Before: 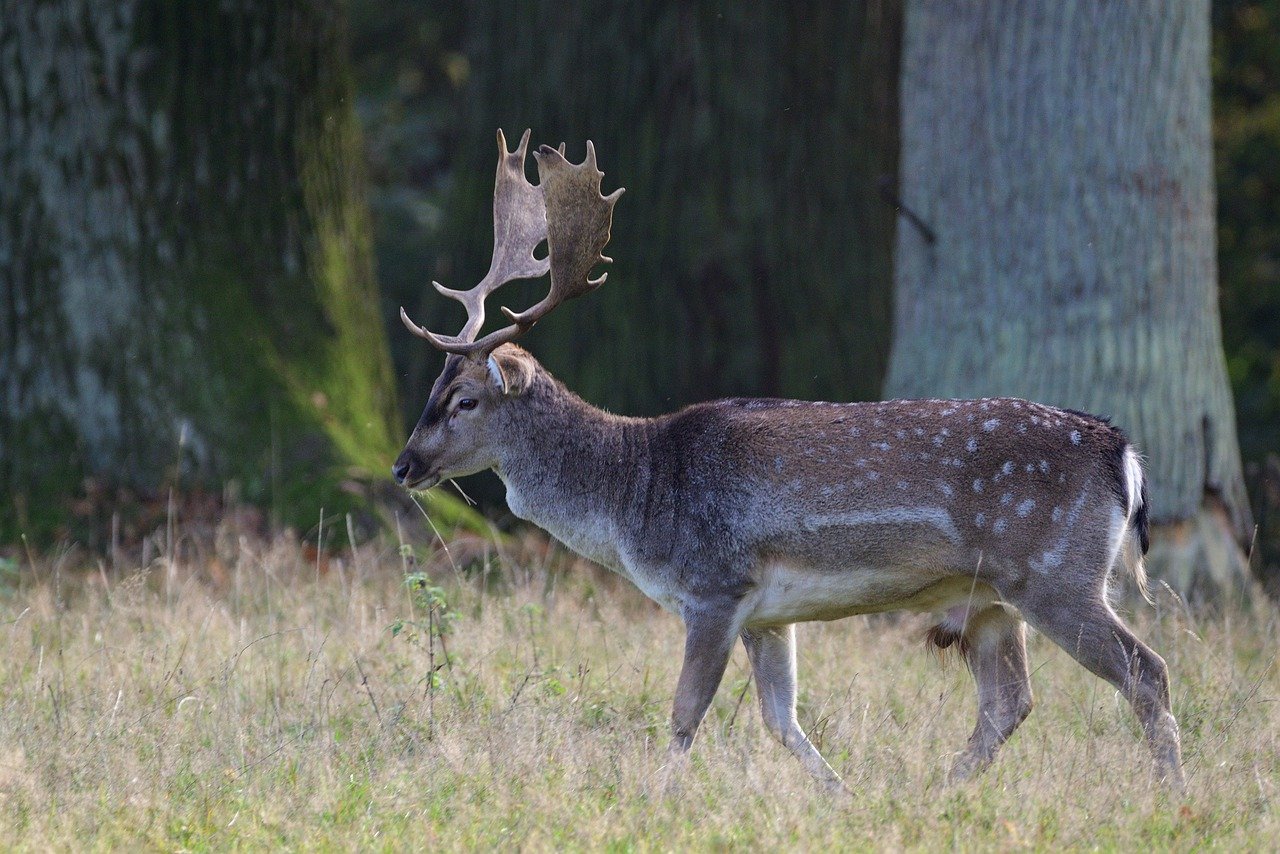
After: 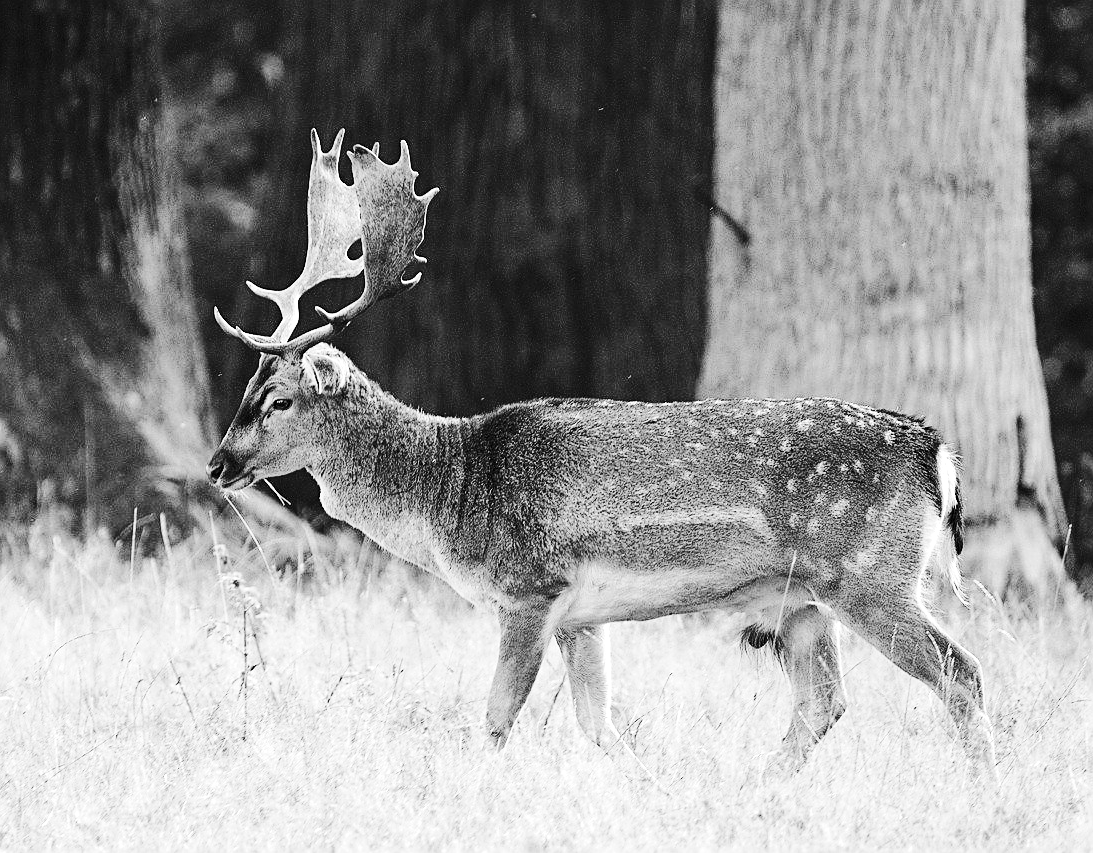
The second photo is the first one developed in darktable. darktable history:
tone curve: curves: ch0 [(0, 0) (0.071, 0.06) (0.253, 0.242) (0.437, 0.498) (0.55, 0.644) (0.657, 0.749) (0.823, 0.876) (1, 0.99)]; ch1 [(0, 0) (0.346, 0.307) (0.408, 0.369) (0.453, 0.457) (0.476, 0.489) (0.502, 0.493) (0.521, 0.515) (0.537, 0.531) (0.612, 0.641) (0.676, 0.728) (1, 1)]; ch2 [(0, 0) (0.346, 0.34) (0.434, 0.46) (0.485, 0.494) (0.5, 0.494) (0.511, 0.504) (0.537, 0.551) (0.579, 0.599) (0.625, 0.686) (1, 1)], color space Lab, independent channels, preserve colors none
exposure: black level correction 0, exposure 0.7 EV, compensate exposure bias true, compensate highlight preservation false
base curve: curves: ch0 [(0, 0) (0.036, 0.025) (0.121, 0.166) (0.206, 0.329) (0.605, 0.79) (1, 1)], preserve colors none
monochrome: a 2.21, b -1.33, size 2.2
sharpen: on, module defaults
crop and rotate: left 14.584%
